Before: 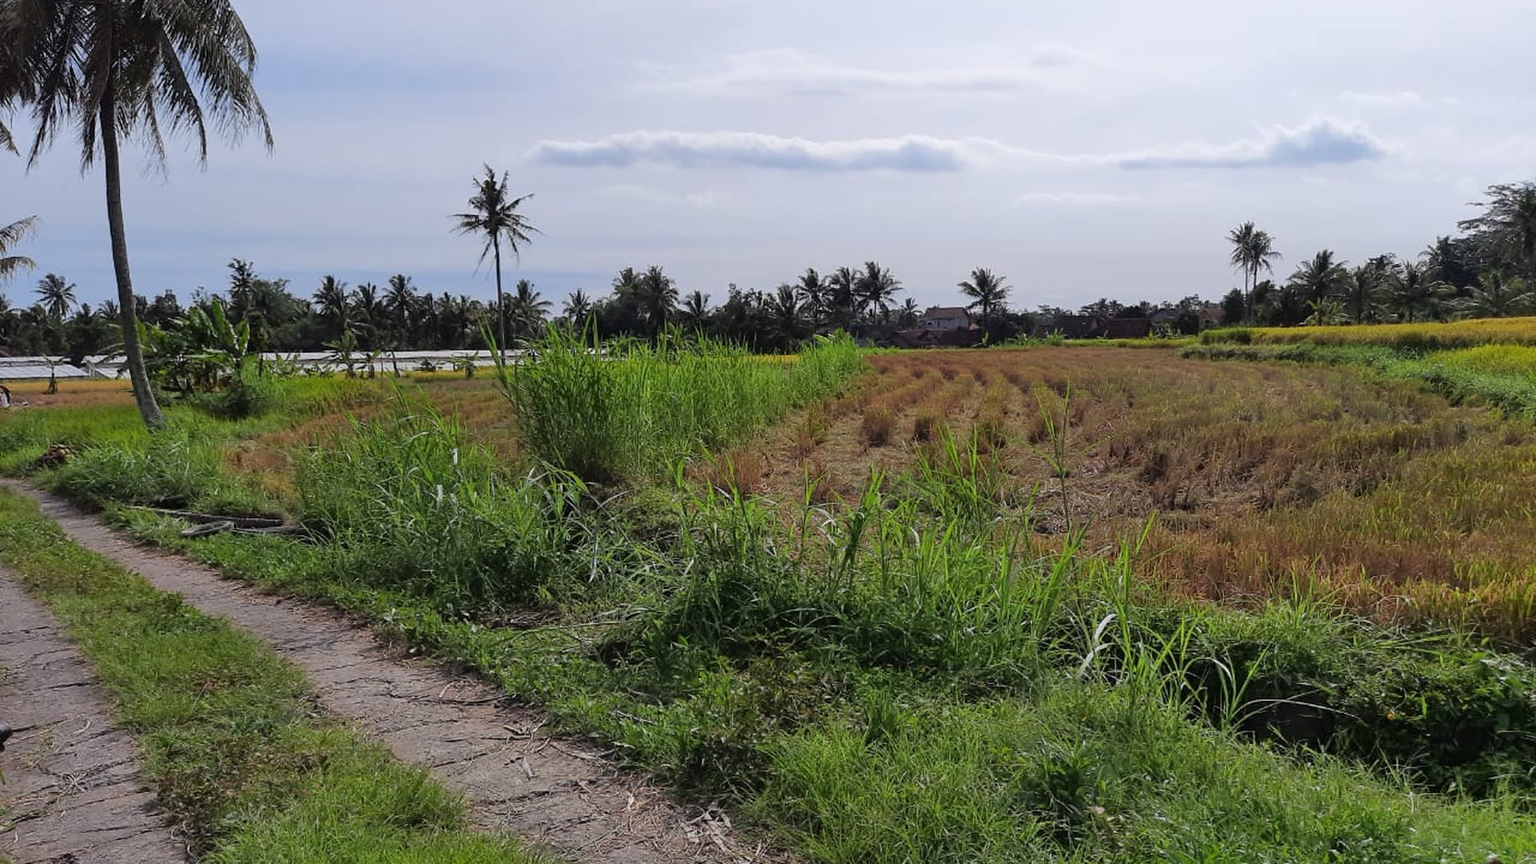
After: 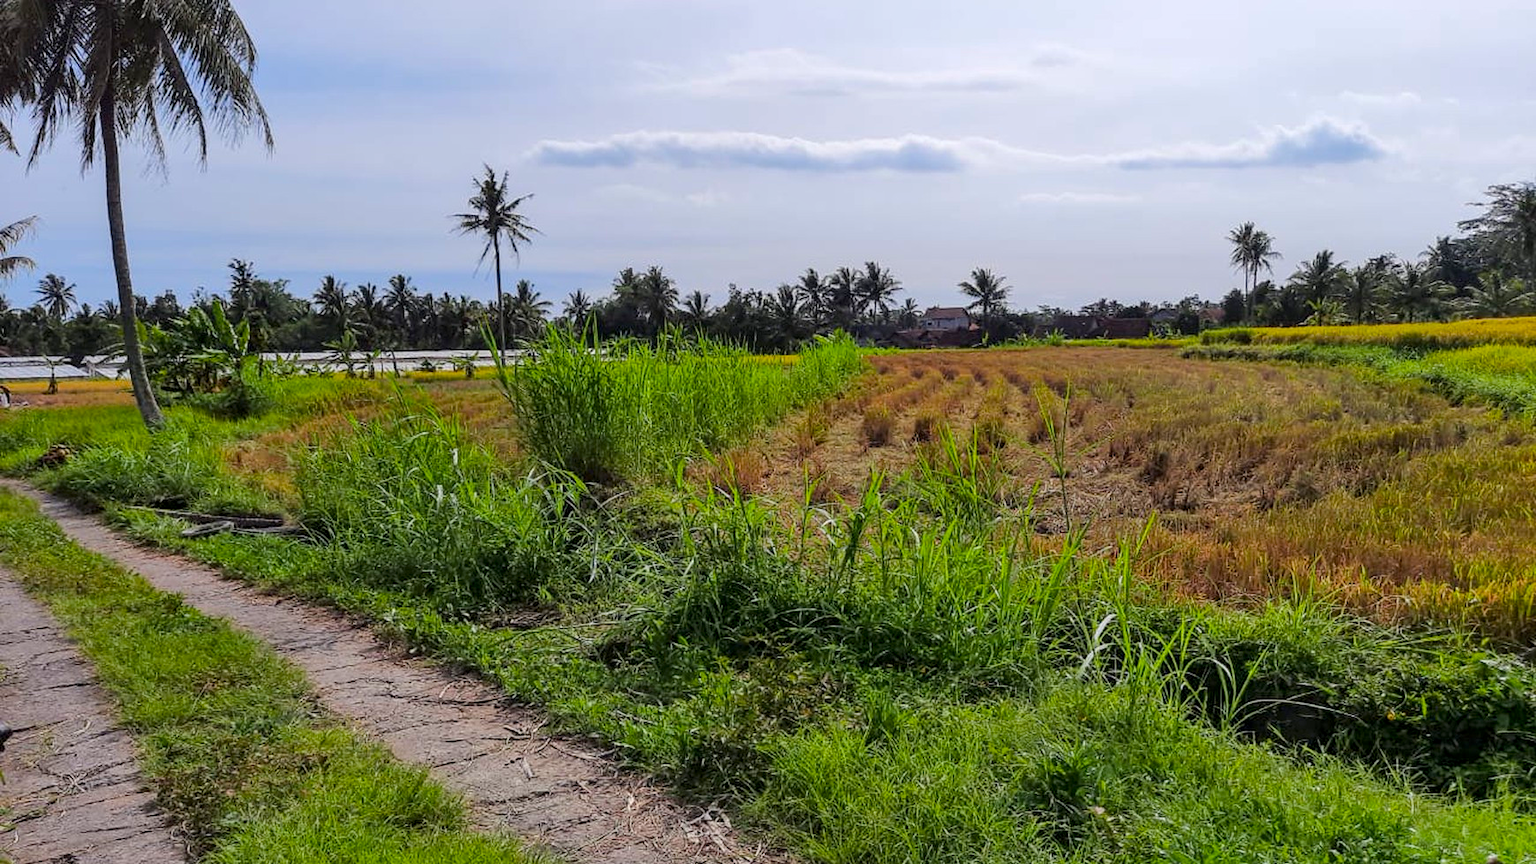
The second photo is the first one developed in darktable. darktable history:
color balance rgb: perceptual saturation grading › global saturation 25%, perceptual brilliance grading › mid-tones 10%, perceptual brilliance grading › shadows 15%, global vibrance 20%
local contrast: on, module defaults
